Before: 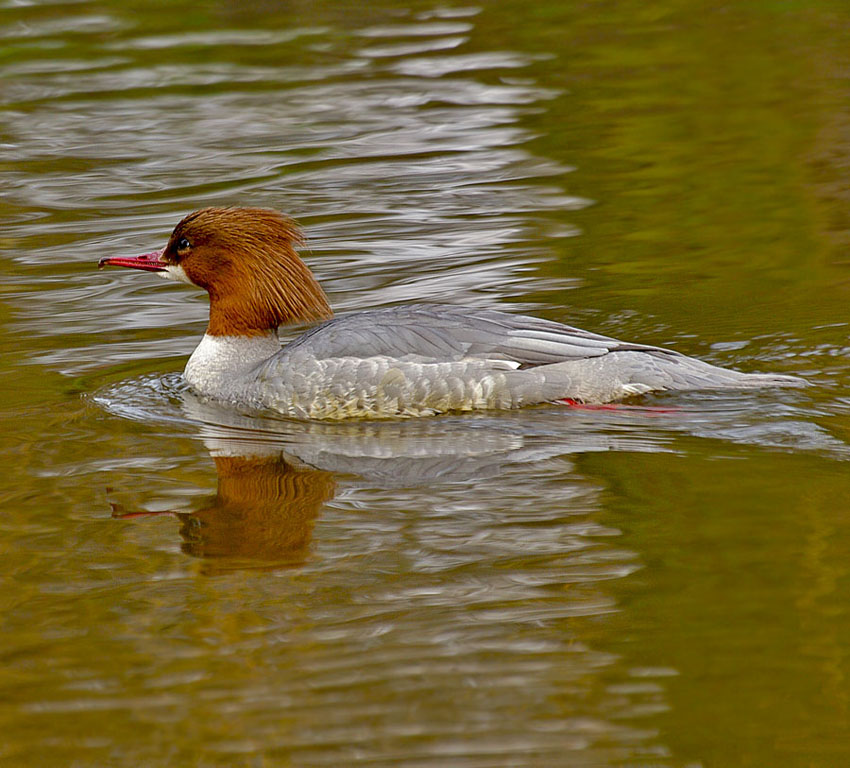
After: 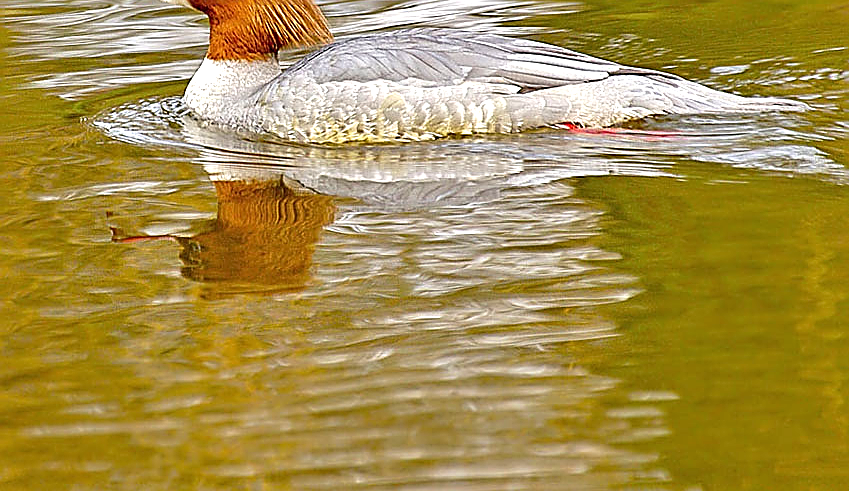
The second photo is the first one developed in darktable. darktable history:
exposure: black level correction 0, exposure 1.101 EV, compensate highlight preservation false
crop and rotate: top 36.042%
sharpen: radius 1.691, amount 1.293
